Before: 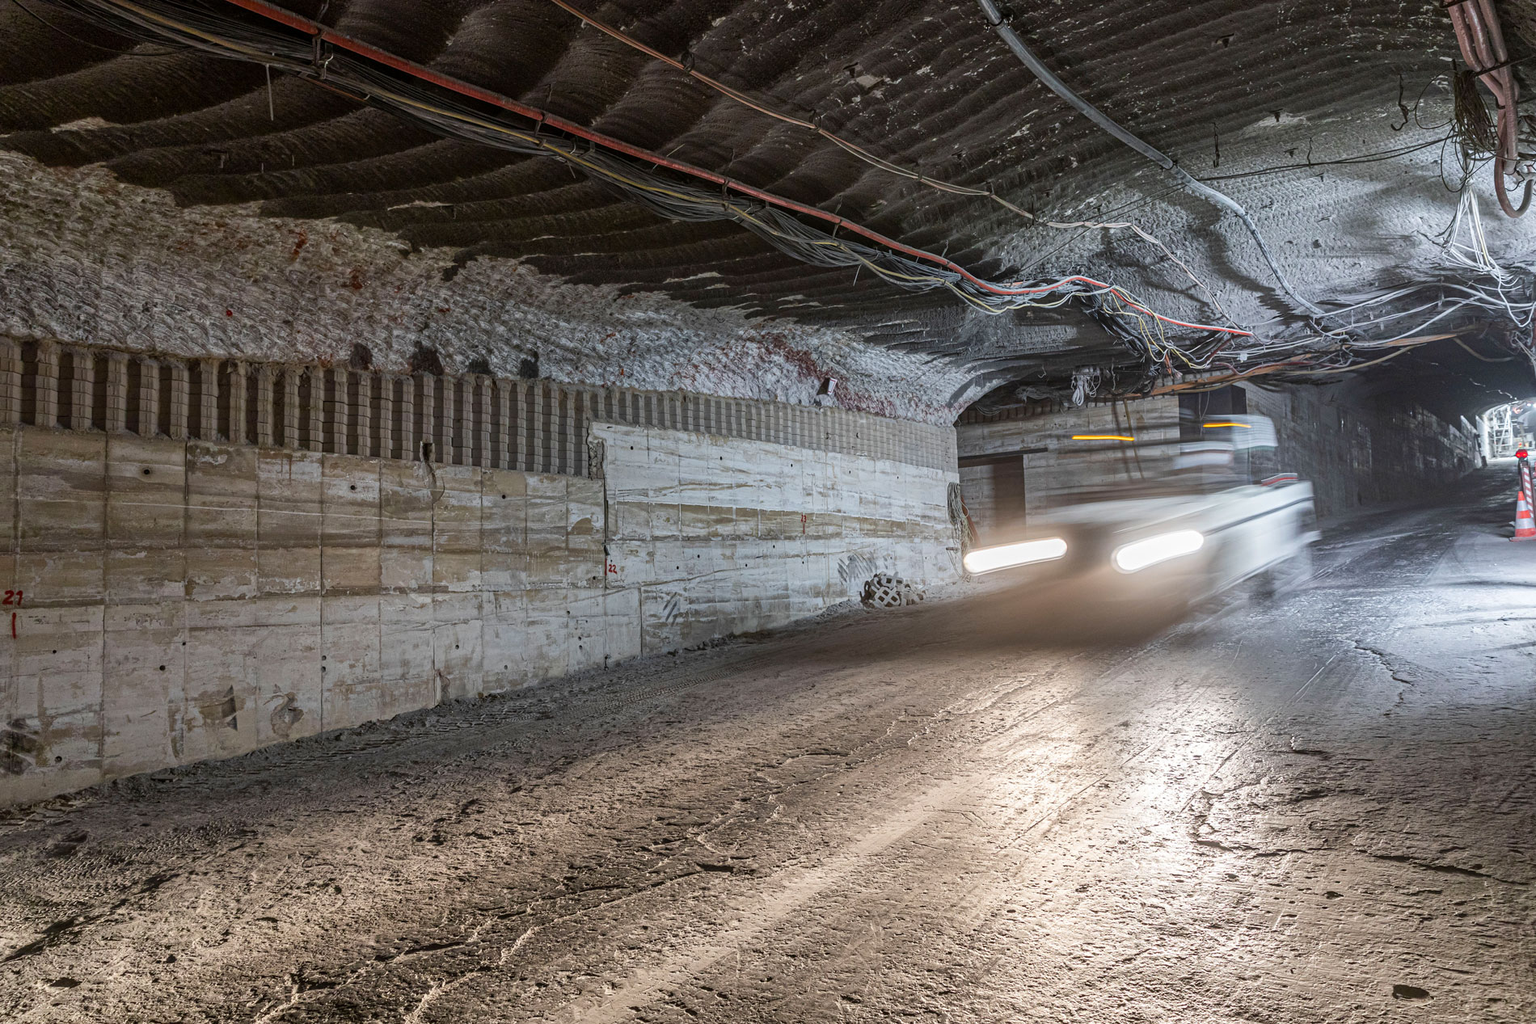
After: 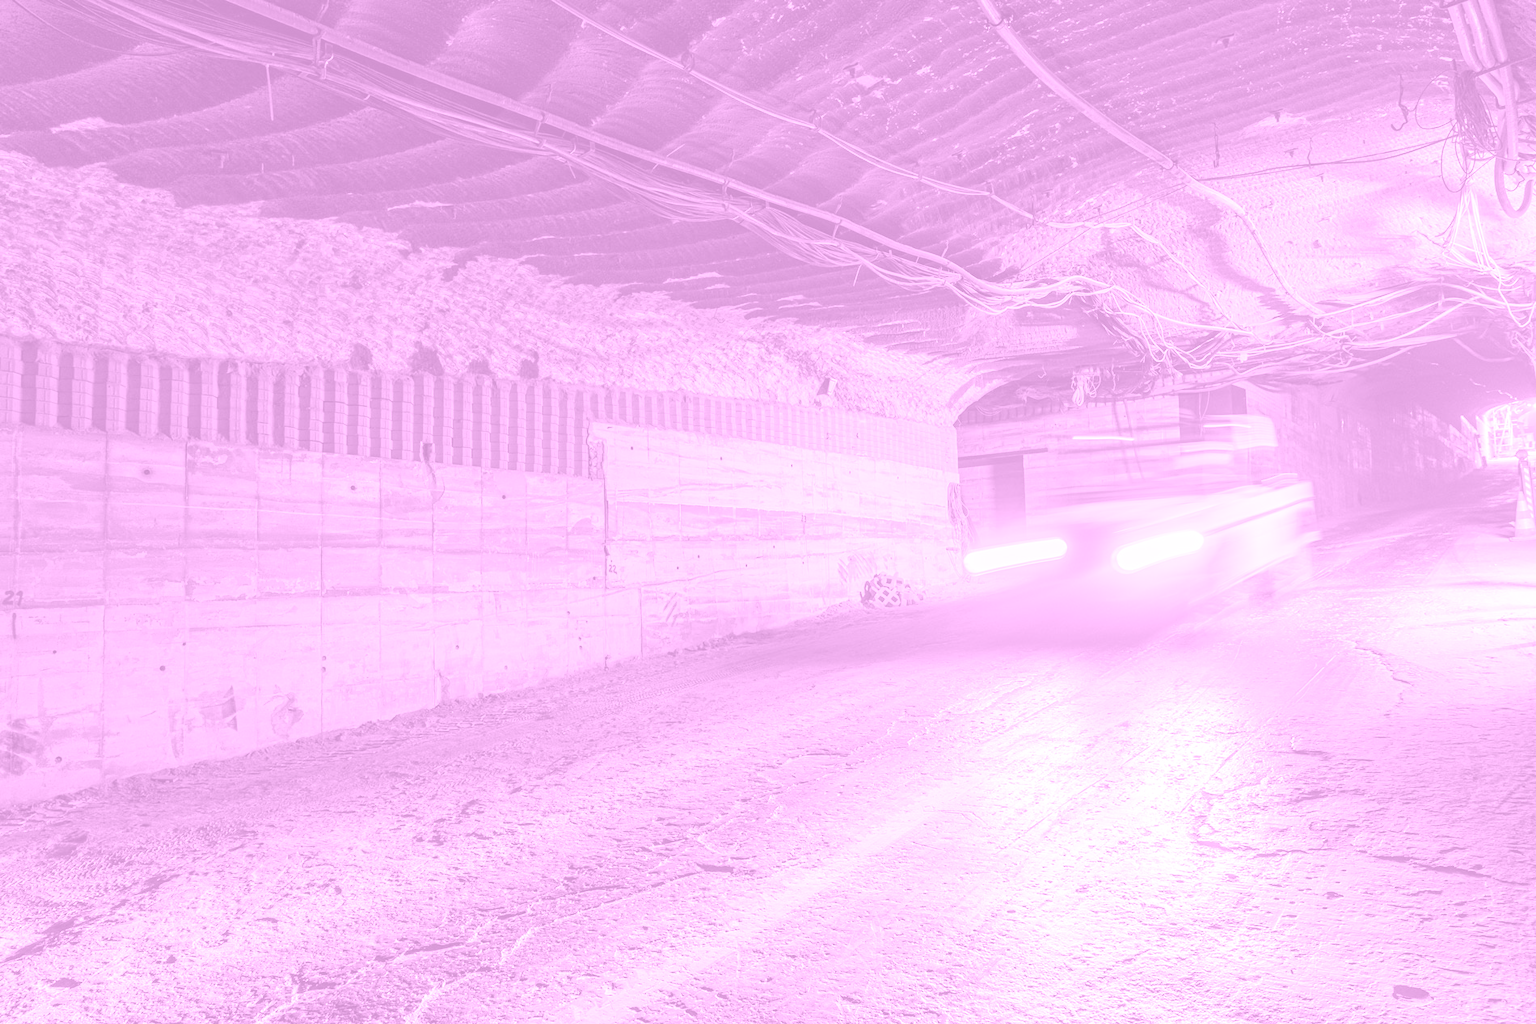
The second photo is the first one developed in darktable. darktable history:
colorize: hue 331.2°, saturation 75%, source mix 30.28%, lightness 70.52%, version 1
exposure: black level correction 0, exposure 1.015 EV, compensate exposure bias true, compensate highlight preservation false
